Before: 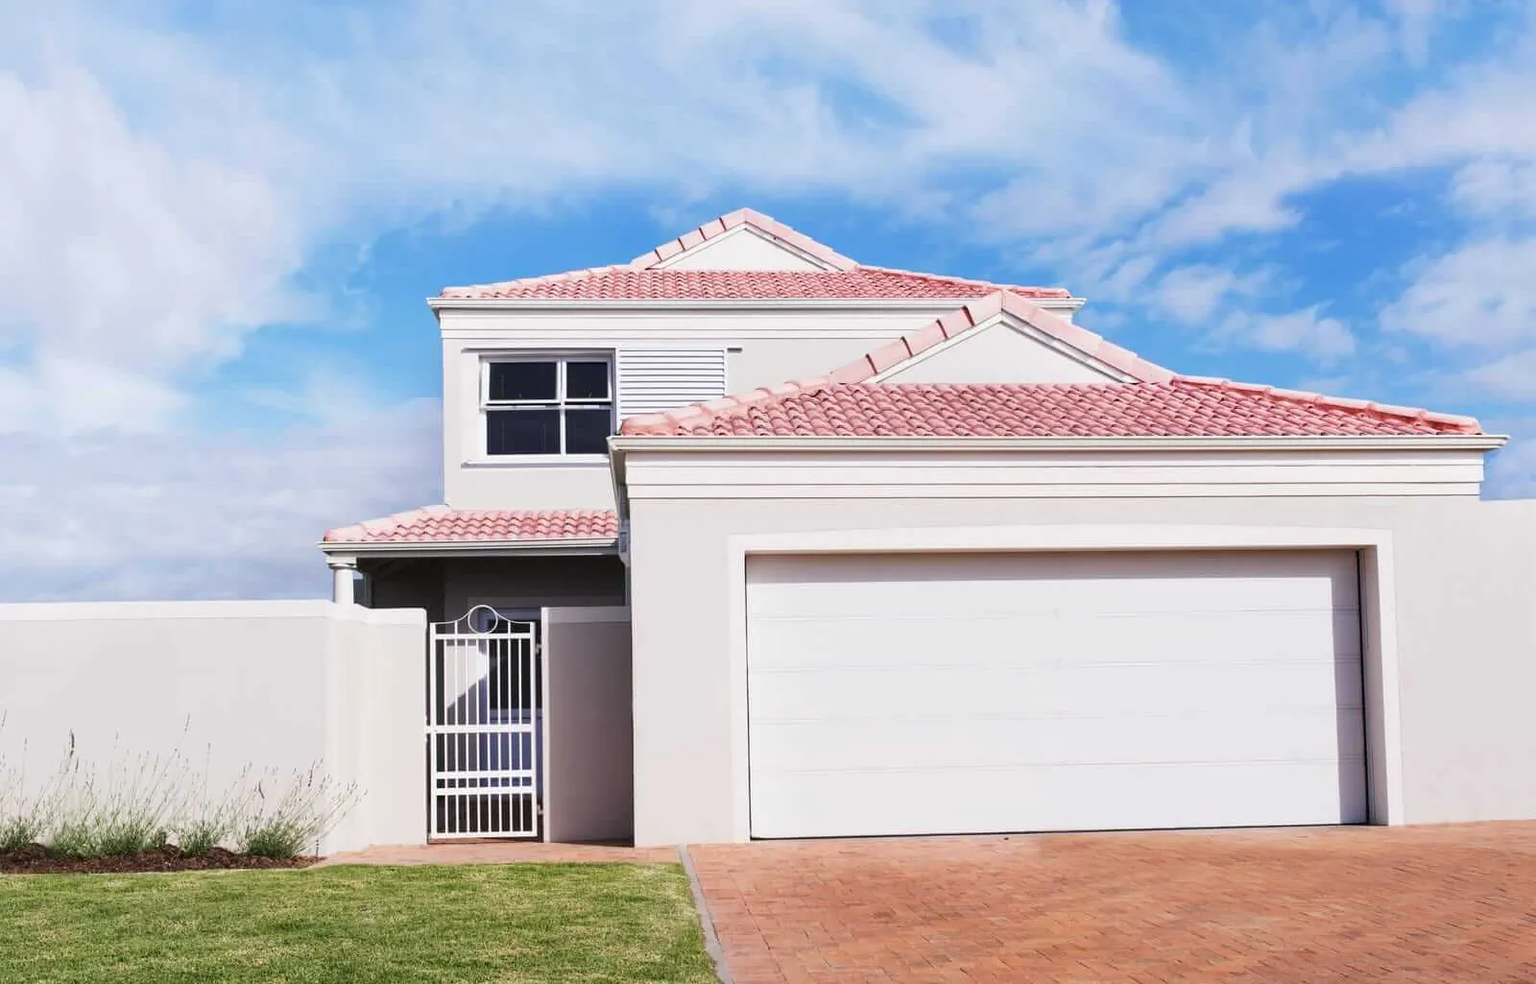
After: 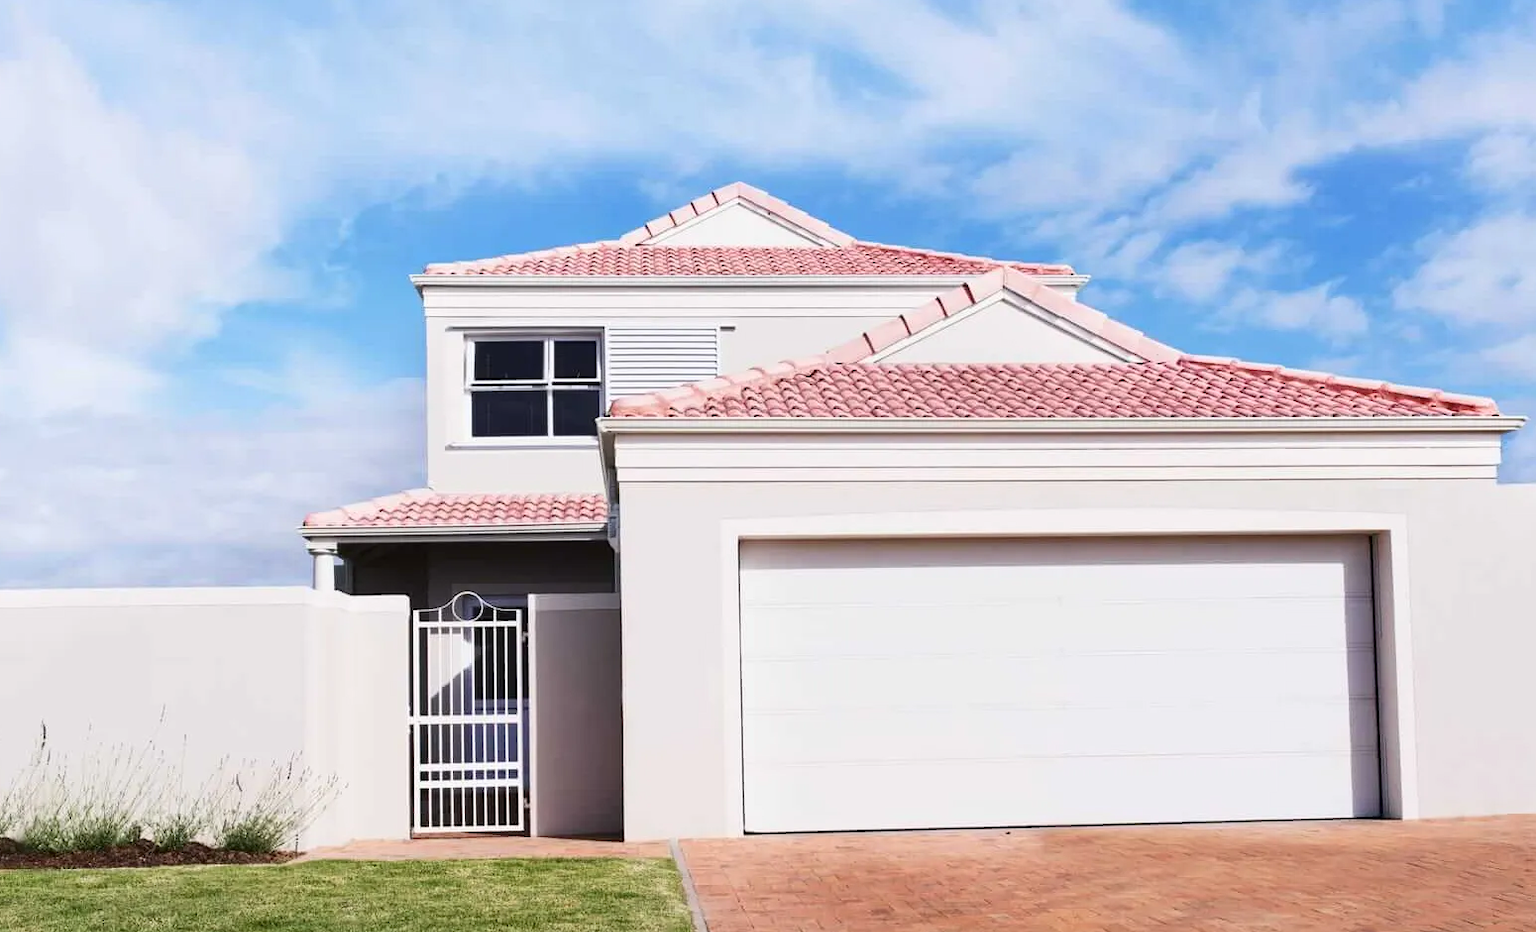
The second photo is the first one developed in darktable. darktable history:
crop: left 1.964%, top 3.251%, right 1.122%, bottom 4.933%
contrast brightness saturation: contrast 0.14
